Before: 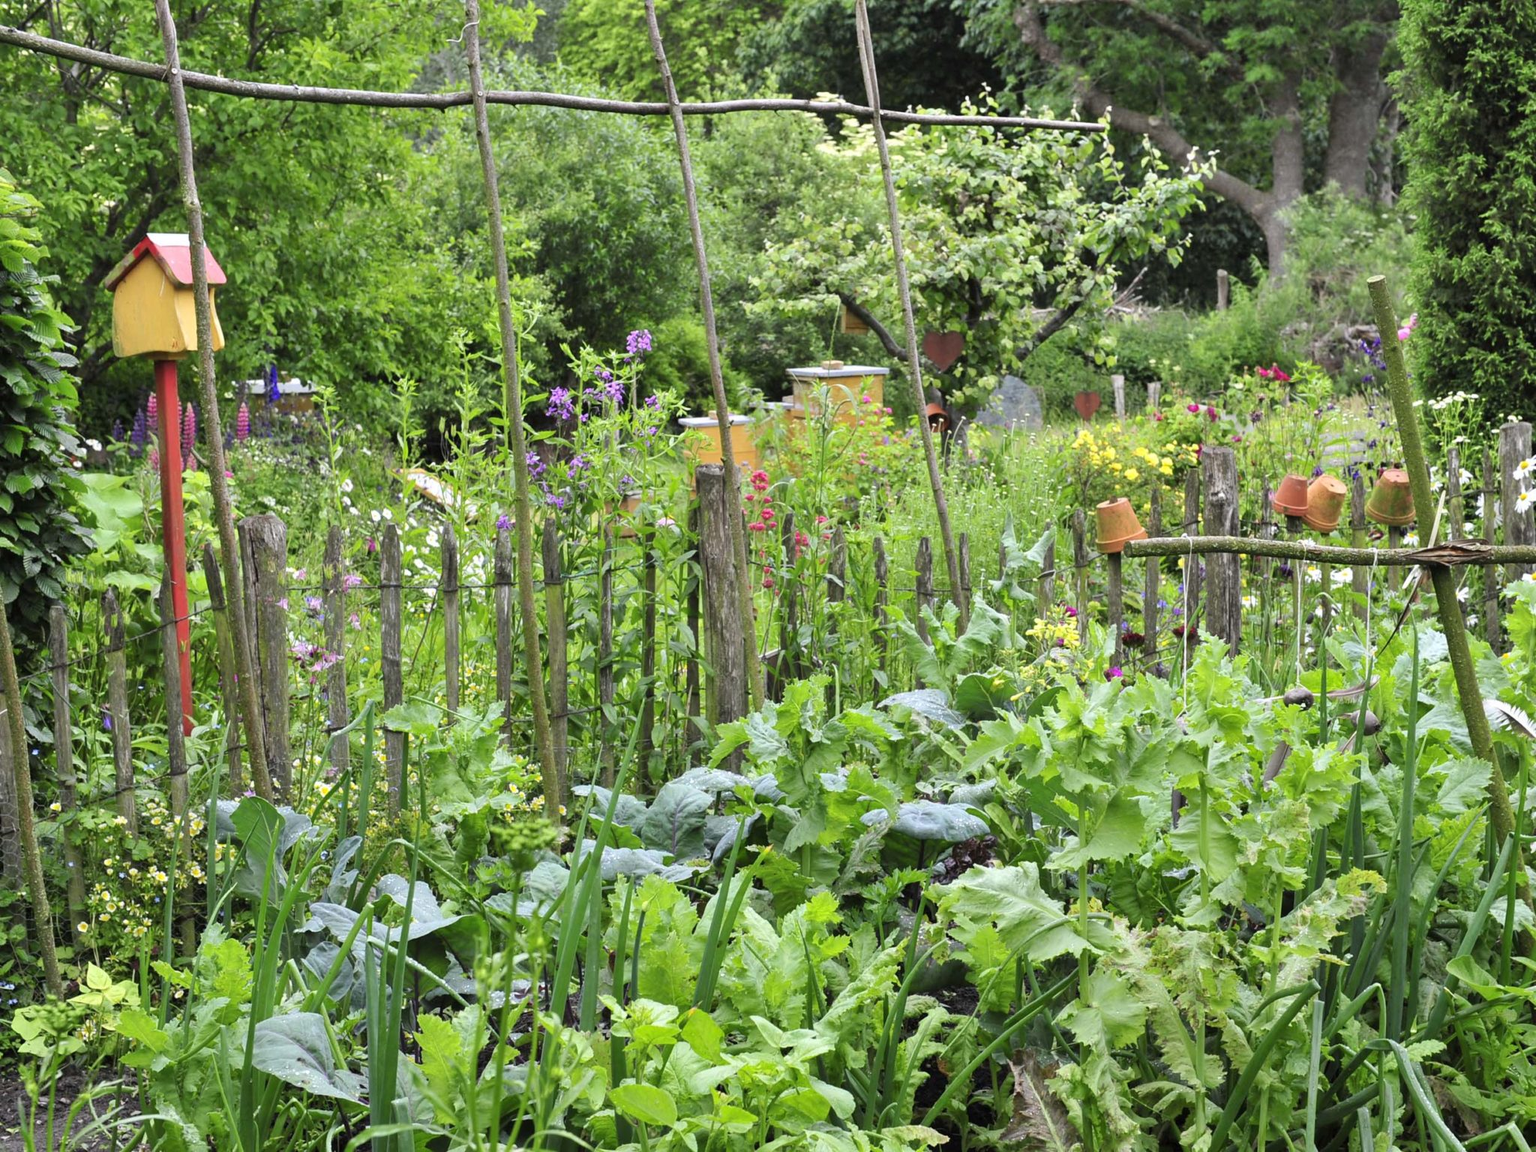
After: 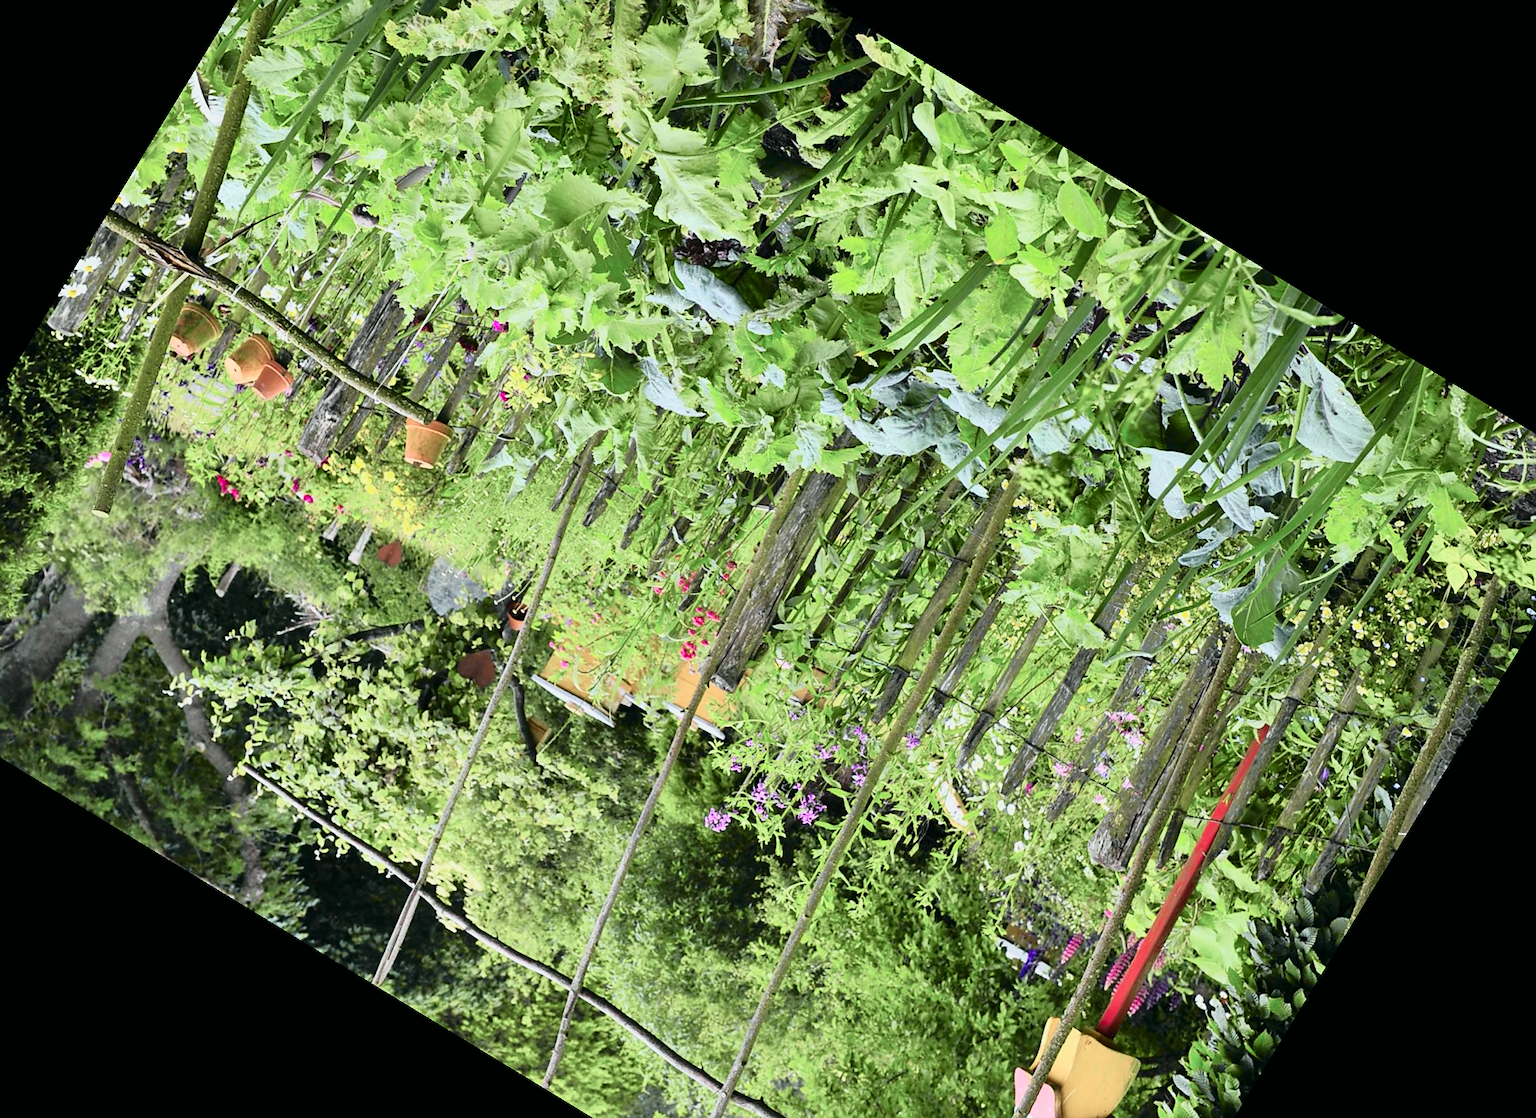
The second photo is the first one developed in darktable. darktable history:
crop and rotate: angle 148.68°, left 9.111%, top 15.603%, right 4.588%, bottom 17.041%
tone curve: curves: ch0 [(0, 0) (0.081, 0.044) (0.192, 0.125) (0.283, 0.238) (0.416, 0.449) (0.495, 0.524) (0.661, 0.756) (0.788, 0.87) (1, 0.951)]; ch1 [(0, 0) (0.161, 0.092) (0.35, 0.33) (0.392, 0.392) (0.427, 0.426) (0.479, 0.472) (0.505, 0.497) (0.521, 0.524) (0.567, 0.56) (0.583, 0.592) (0.625, 0.627) (0.678, 0.733) (1, 1)]; ch2 [(0, 0) (0.346, 0.362) (0.404, 0.427) (0.502, 0.499) (0.531, 0.523) (0.544, 0.561) (0.58, 0.59) (0.629, 0.642) (0.717, 0.678) (1, 1)], color space Lab, independent channels, preserve colors none
sharpen: radius 1.864, amount 0.398, threshold 1.271
